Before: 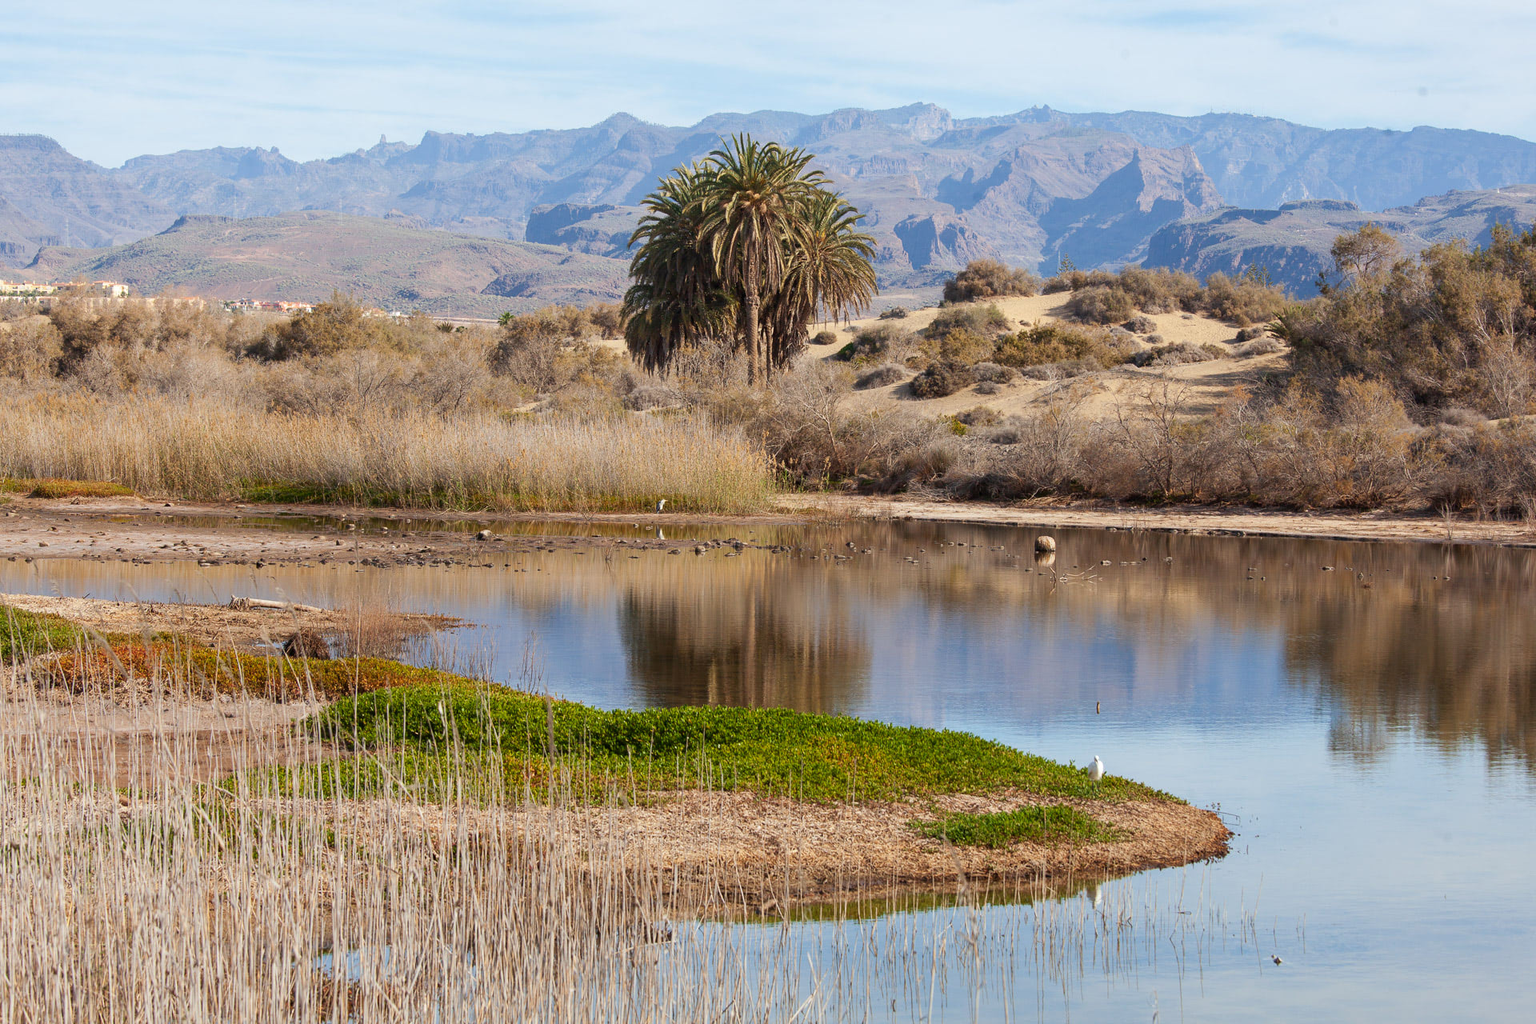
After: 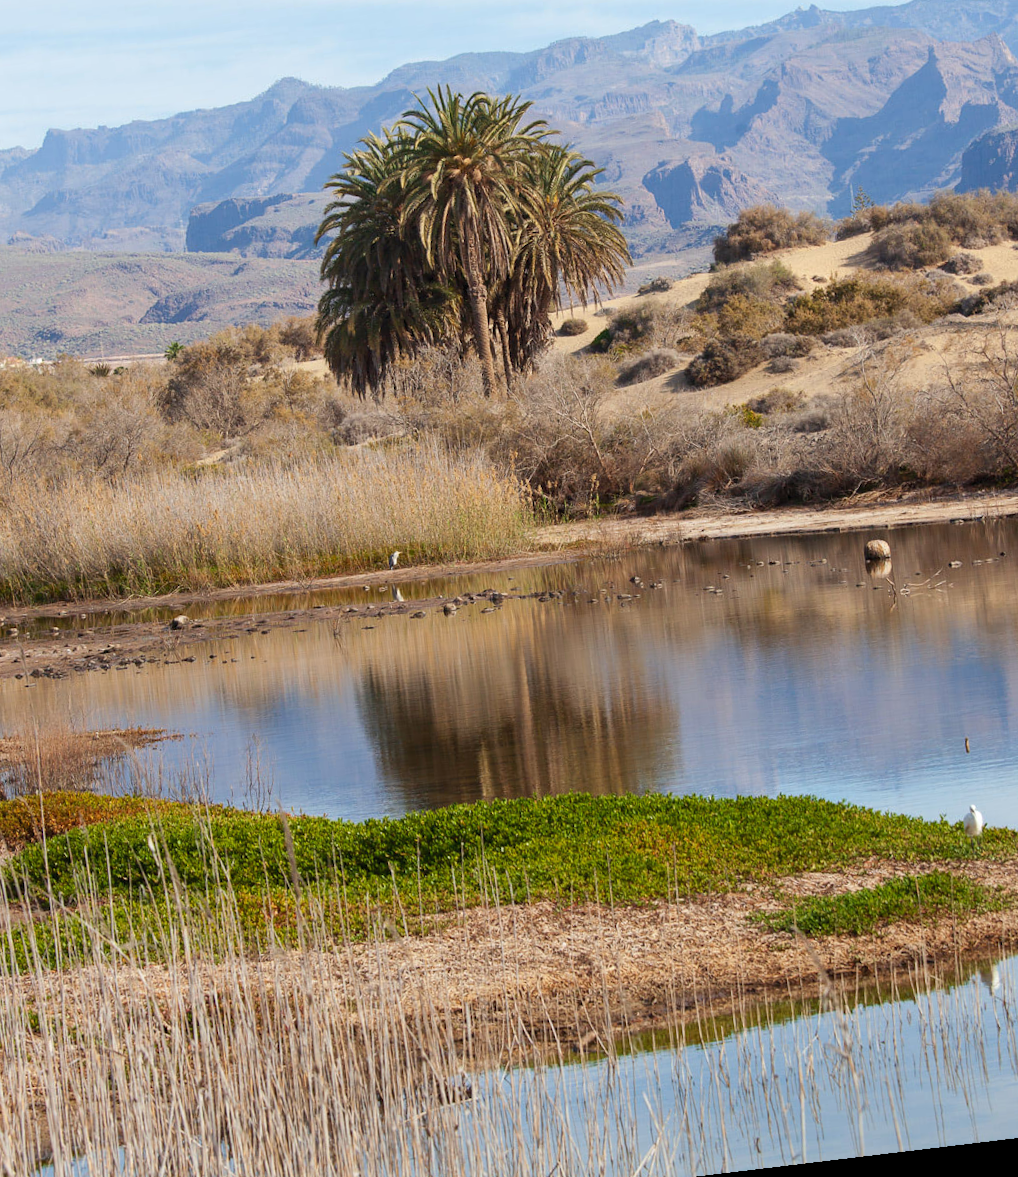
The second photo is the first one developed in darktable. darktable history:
rotate and perspective: rotation -6.83°, automatic cropping off
crop and rotate: angle 0.02°, left 24.353%, top 13.219%, right 26.156%, bottom 8.224%
fill light: on, module defaults
